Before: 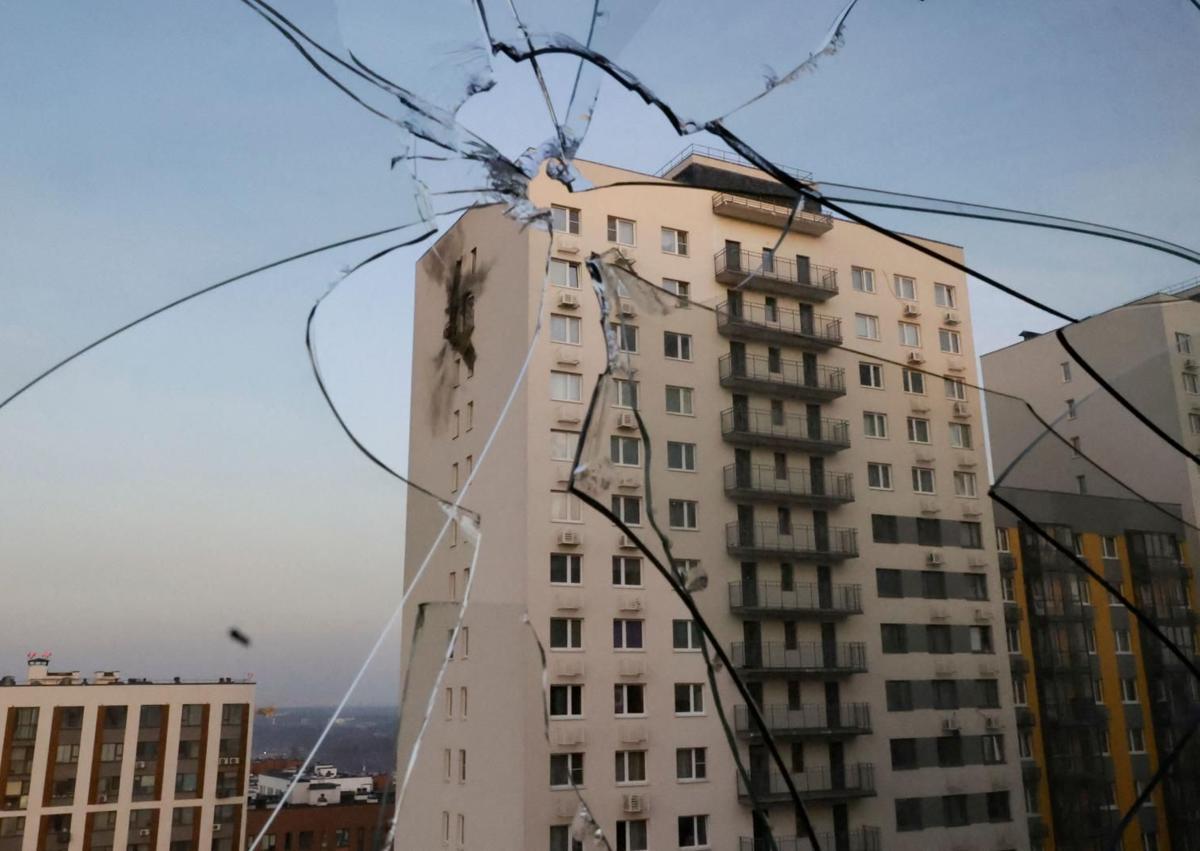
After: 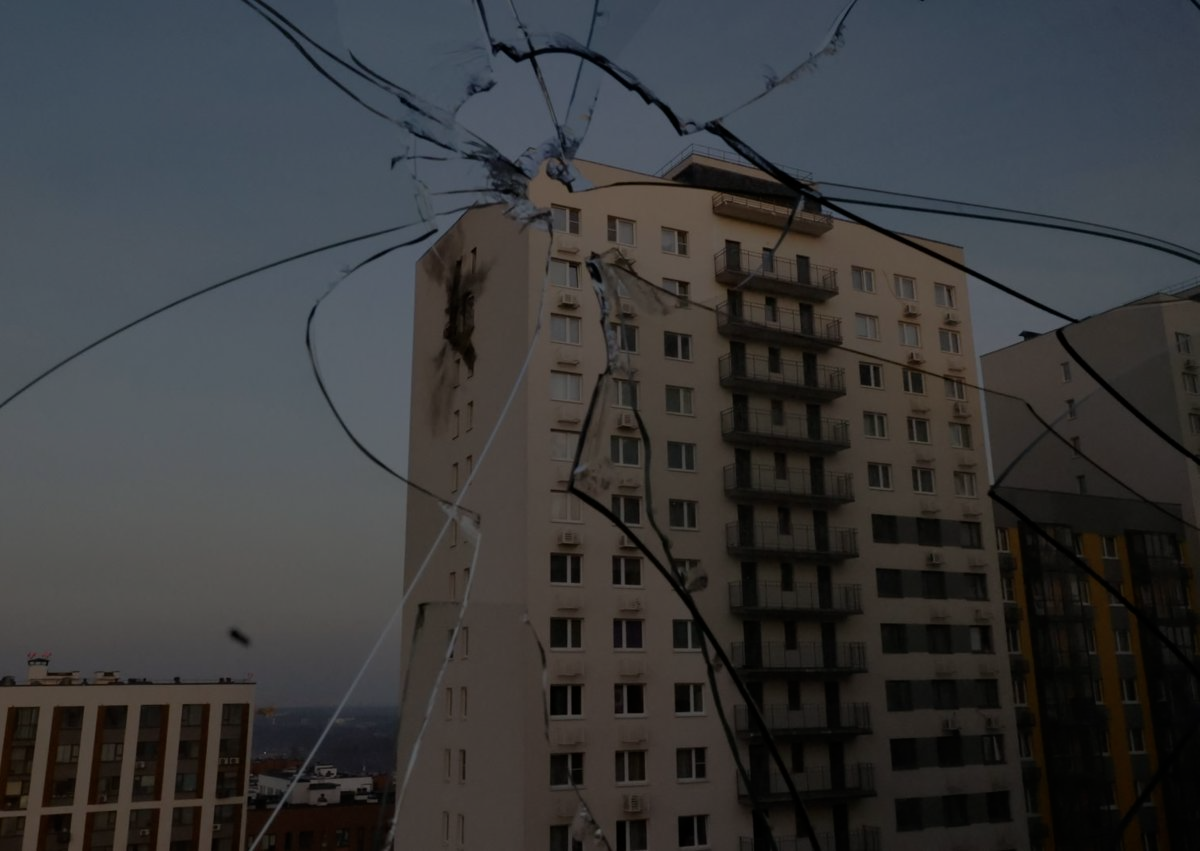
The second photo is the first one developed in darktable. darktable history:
exposure: exposure -2.376 EV, compensate exposure bias true, compensate highlight preservation false
